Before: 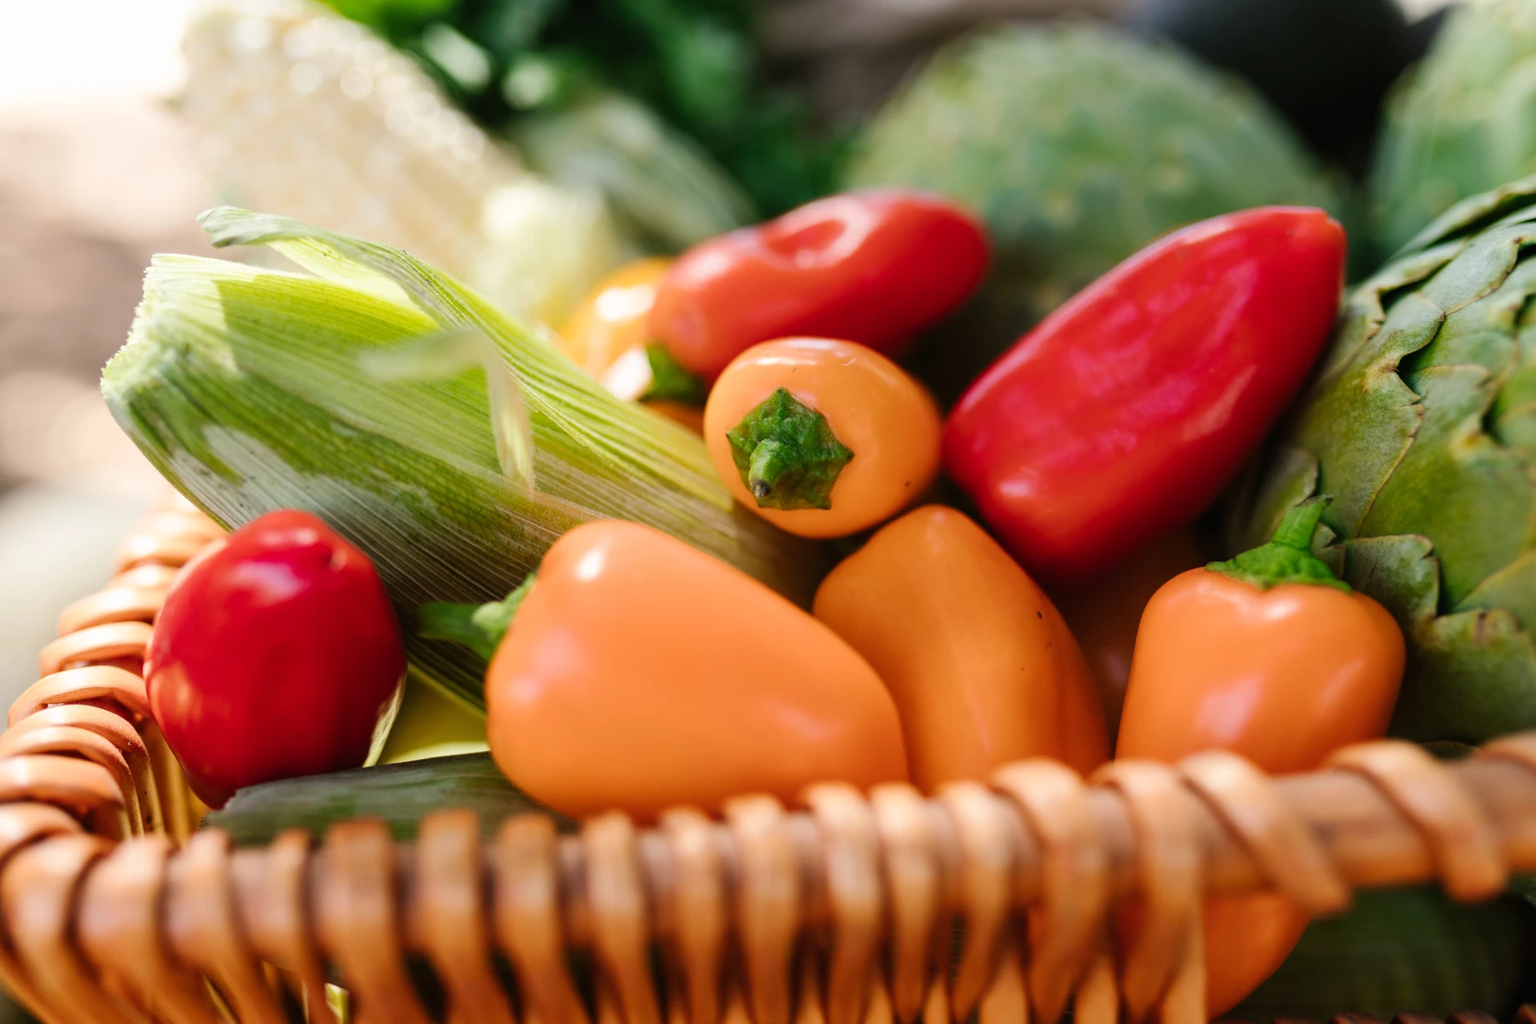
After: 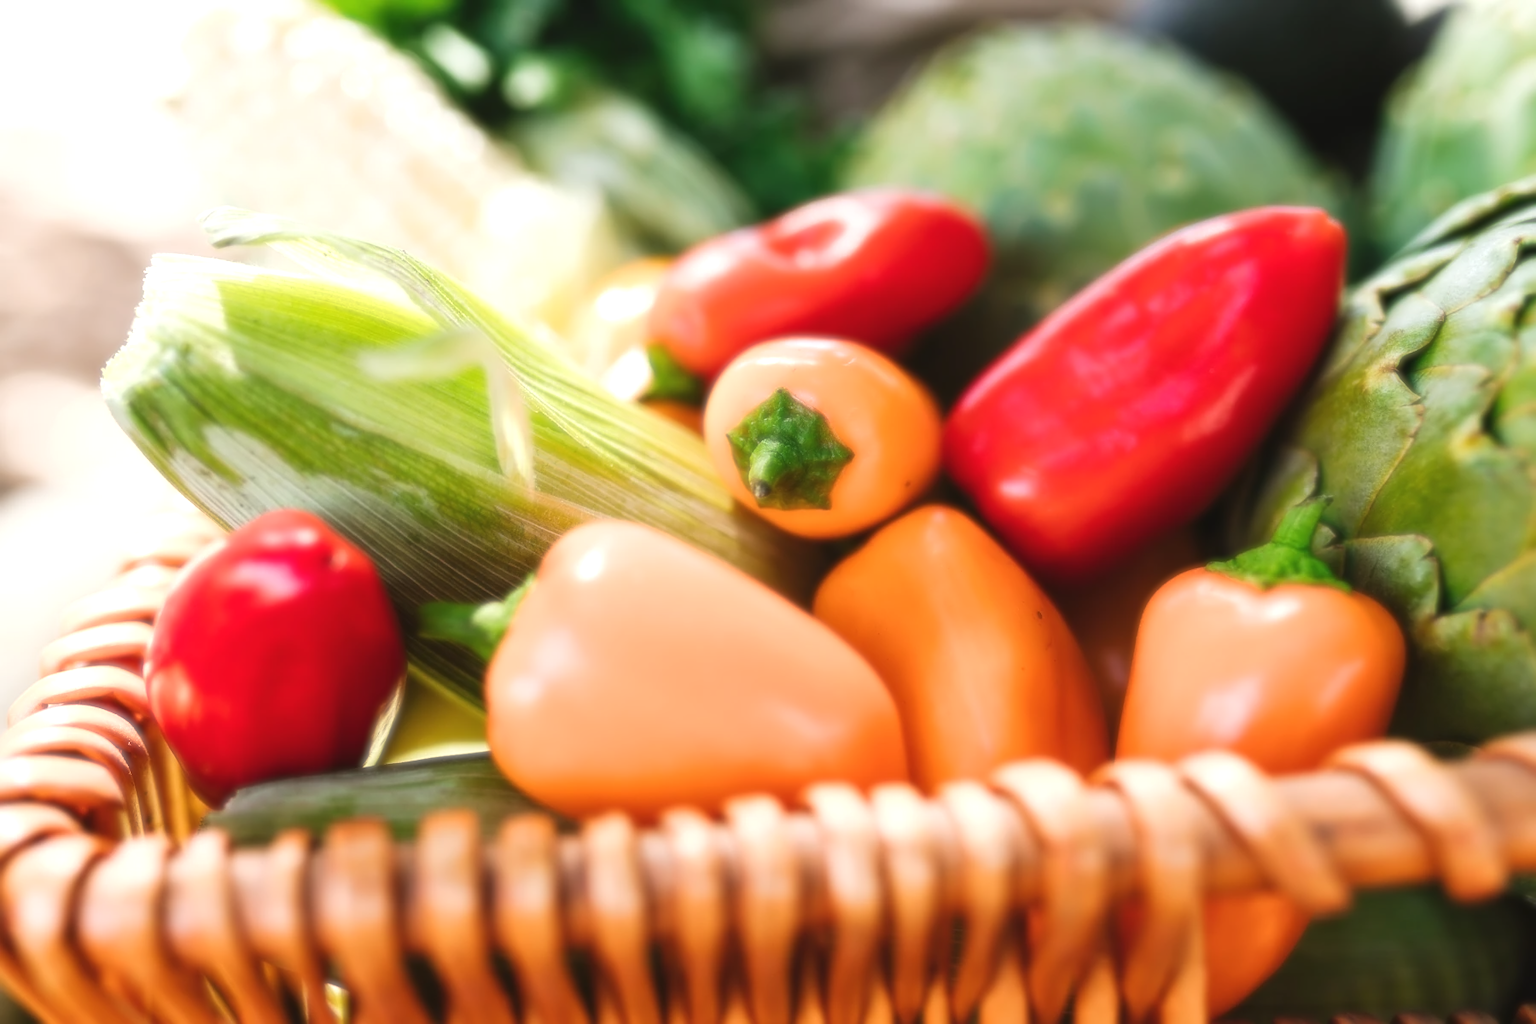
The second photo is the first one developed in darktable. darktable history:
exposure: black level correction -0.002, exposure 0.54 EV, compensate highlight preservation false
soften: size 8.67%, mix 49%
sharpen: on, module defaults
